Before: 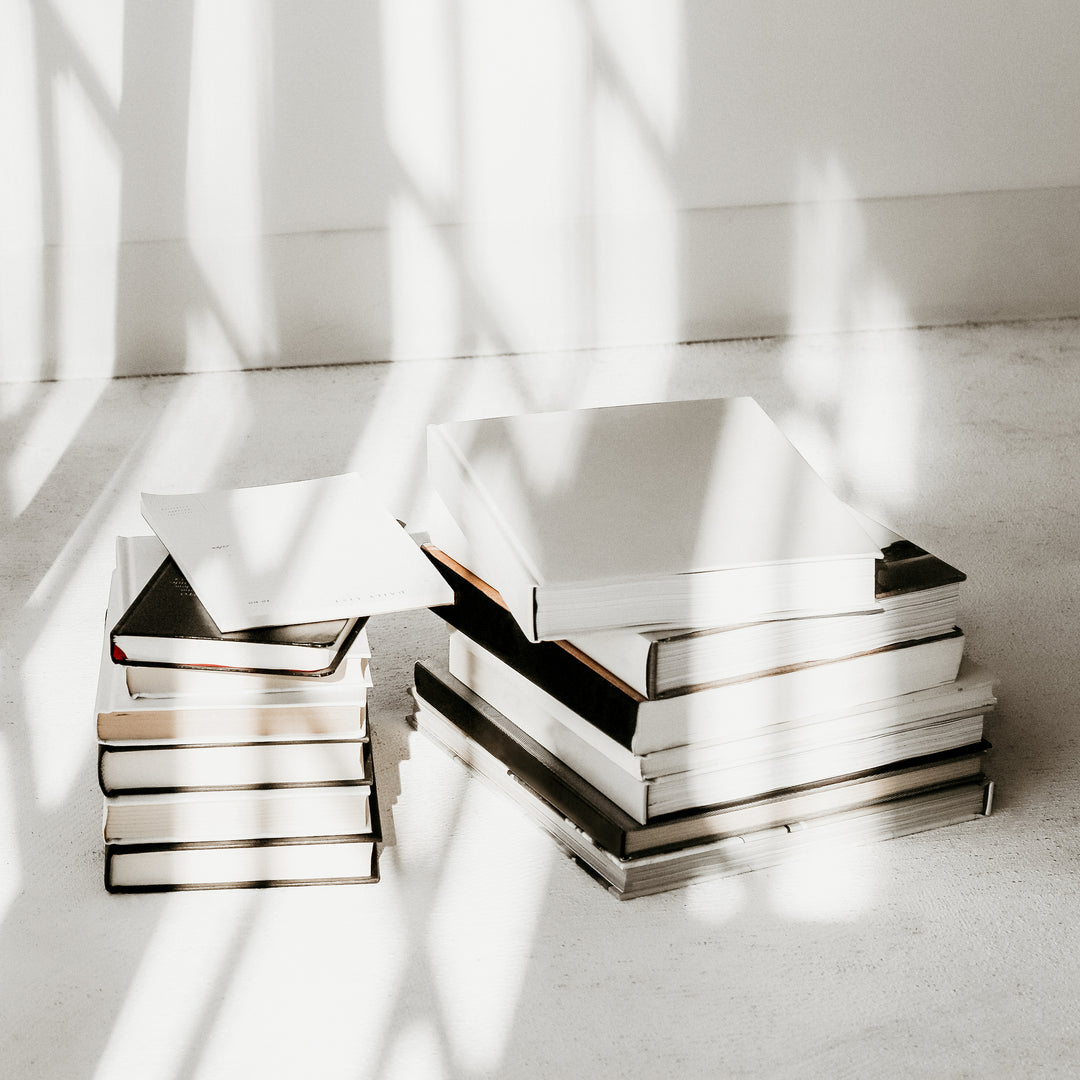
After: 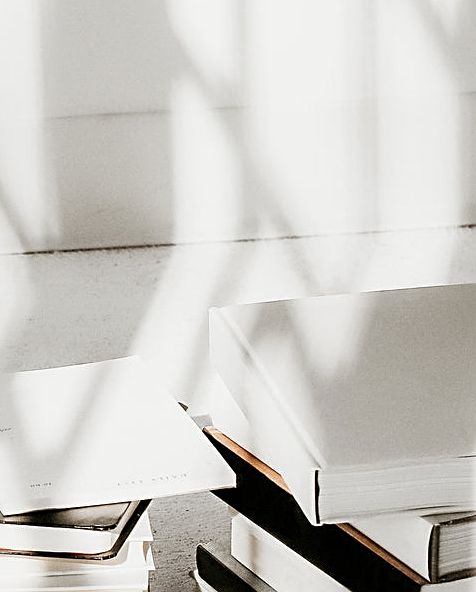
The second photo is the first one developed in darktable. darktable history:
base curve: curves: ch0 [(0, 0) (0.303, 0.277) (1, 1)]
sharpen: on, module defaults
crop: left 20.248%, top 10.86%, right 35.675%, bottom 34.321%
